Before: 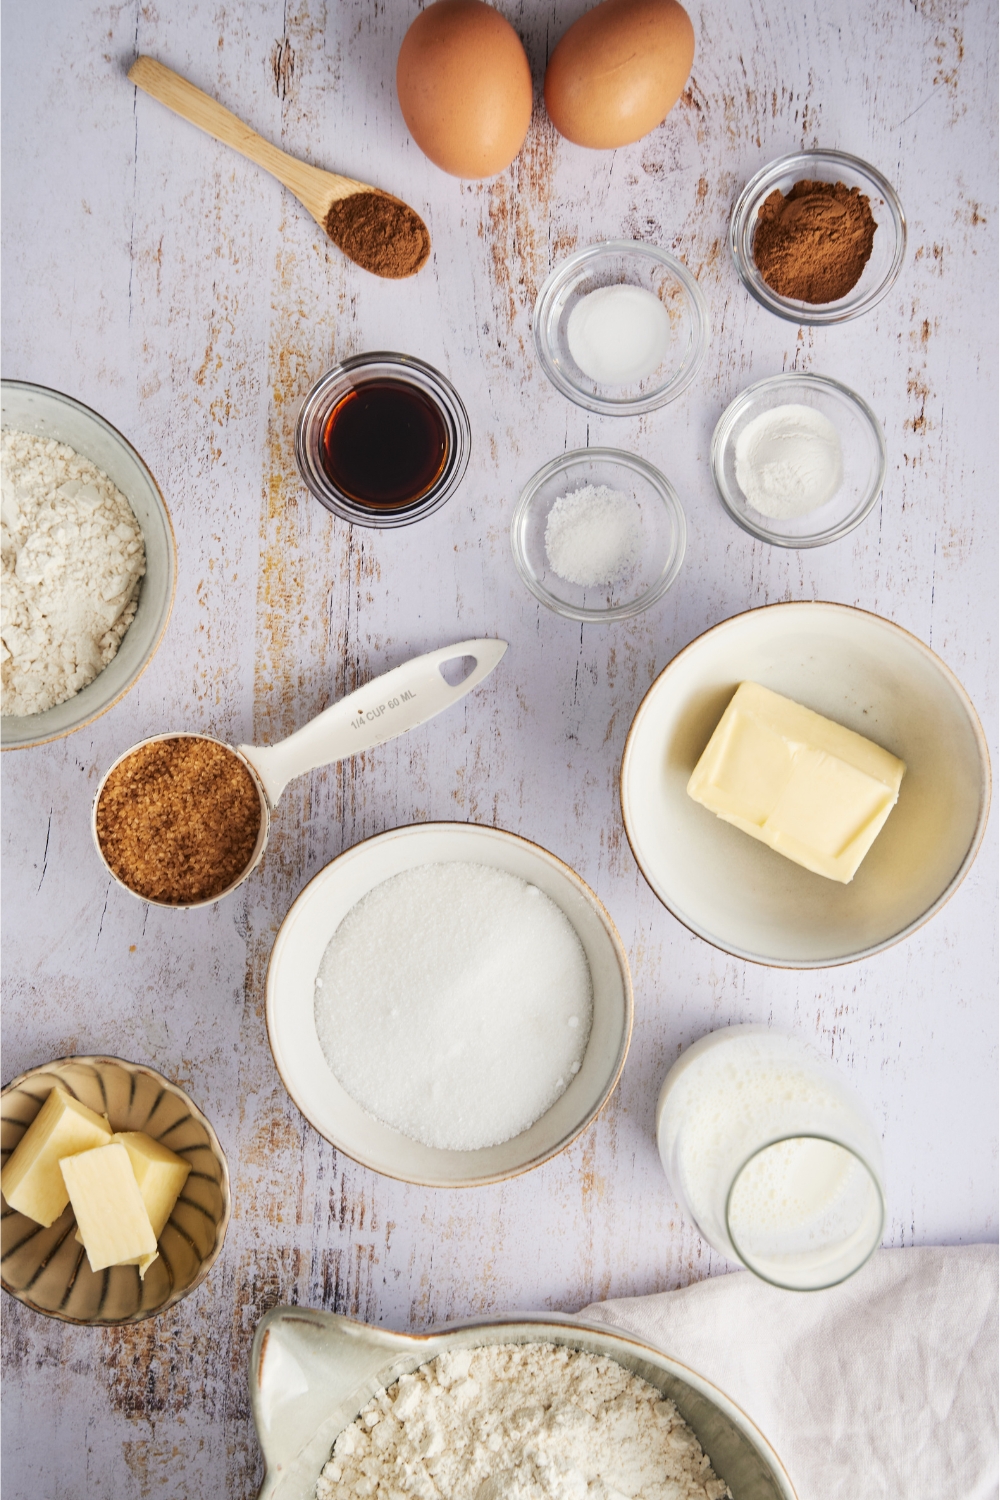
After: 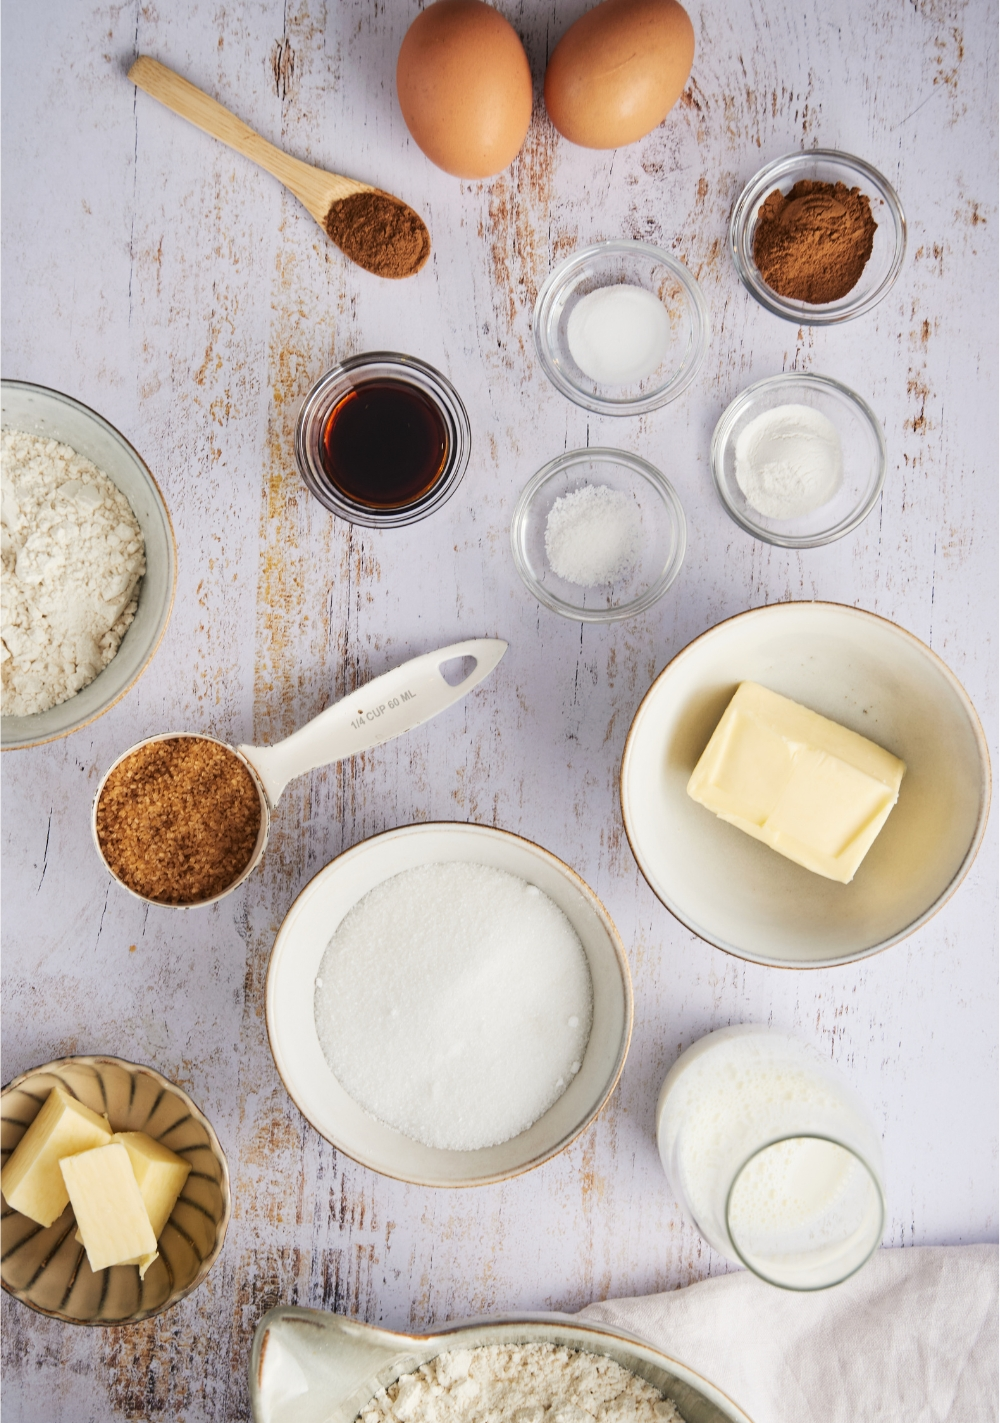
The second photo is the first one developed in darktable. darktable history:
exposure: compensate highlight preservation false
crop and rotate: top 0%, bottom 5.097%
white balance: emerald 1
